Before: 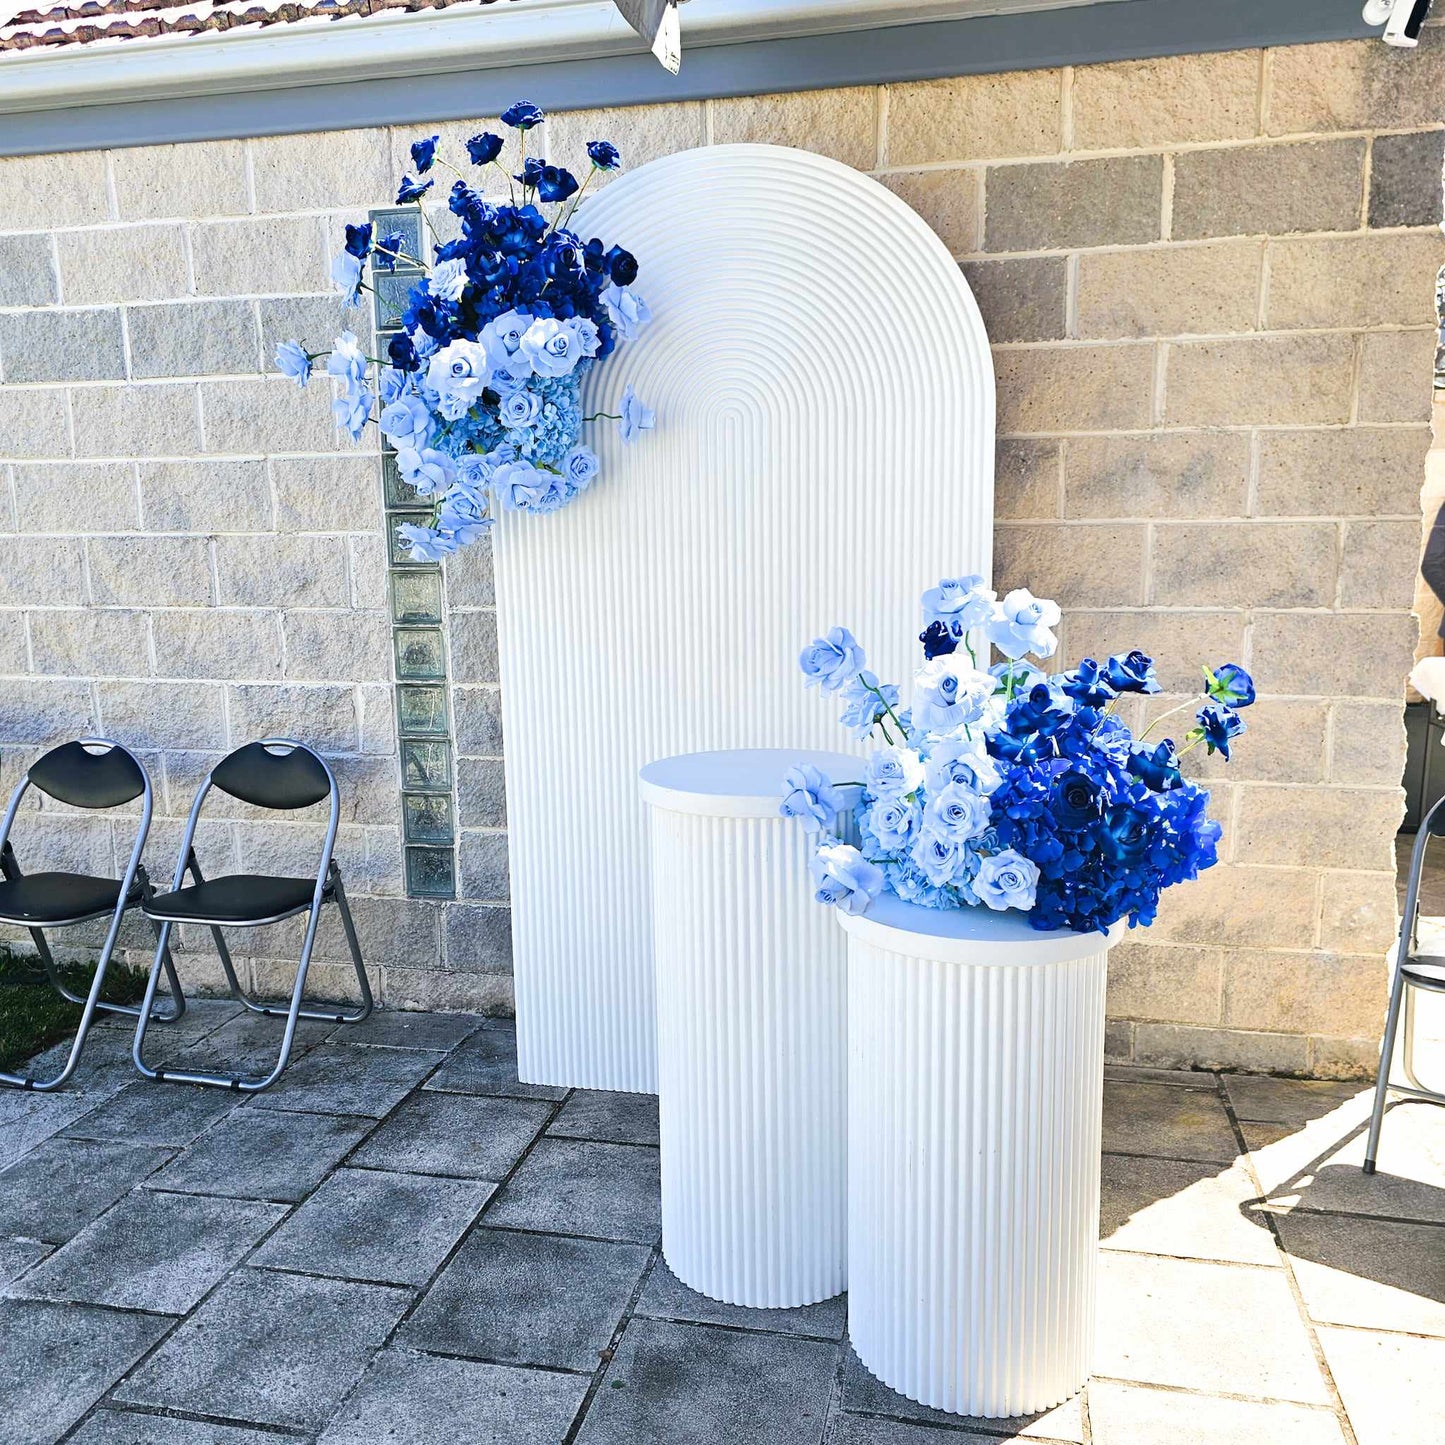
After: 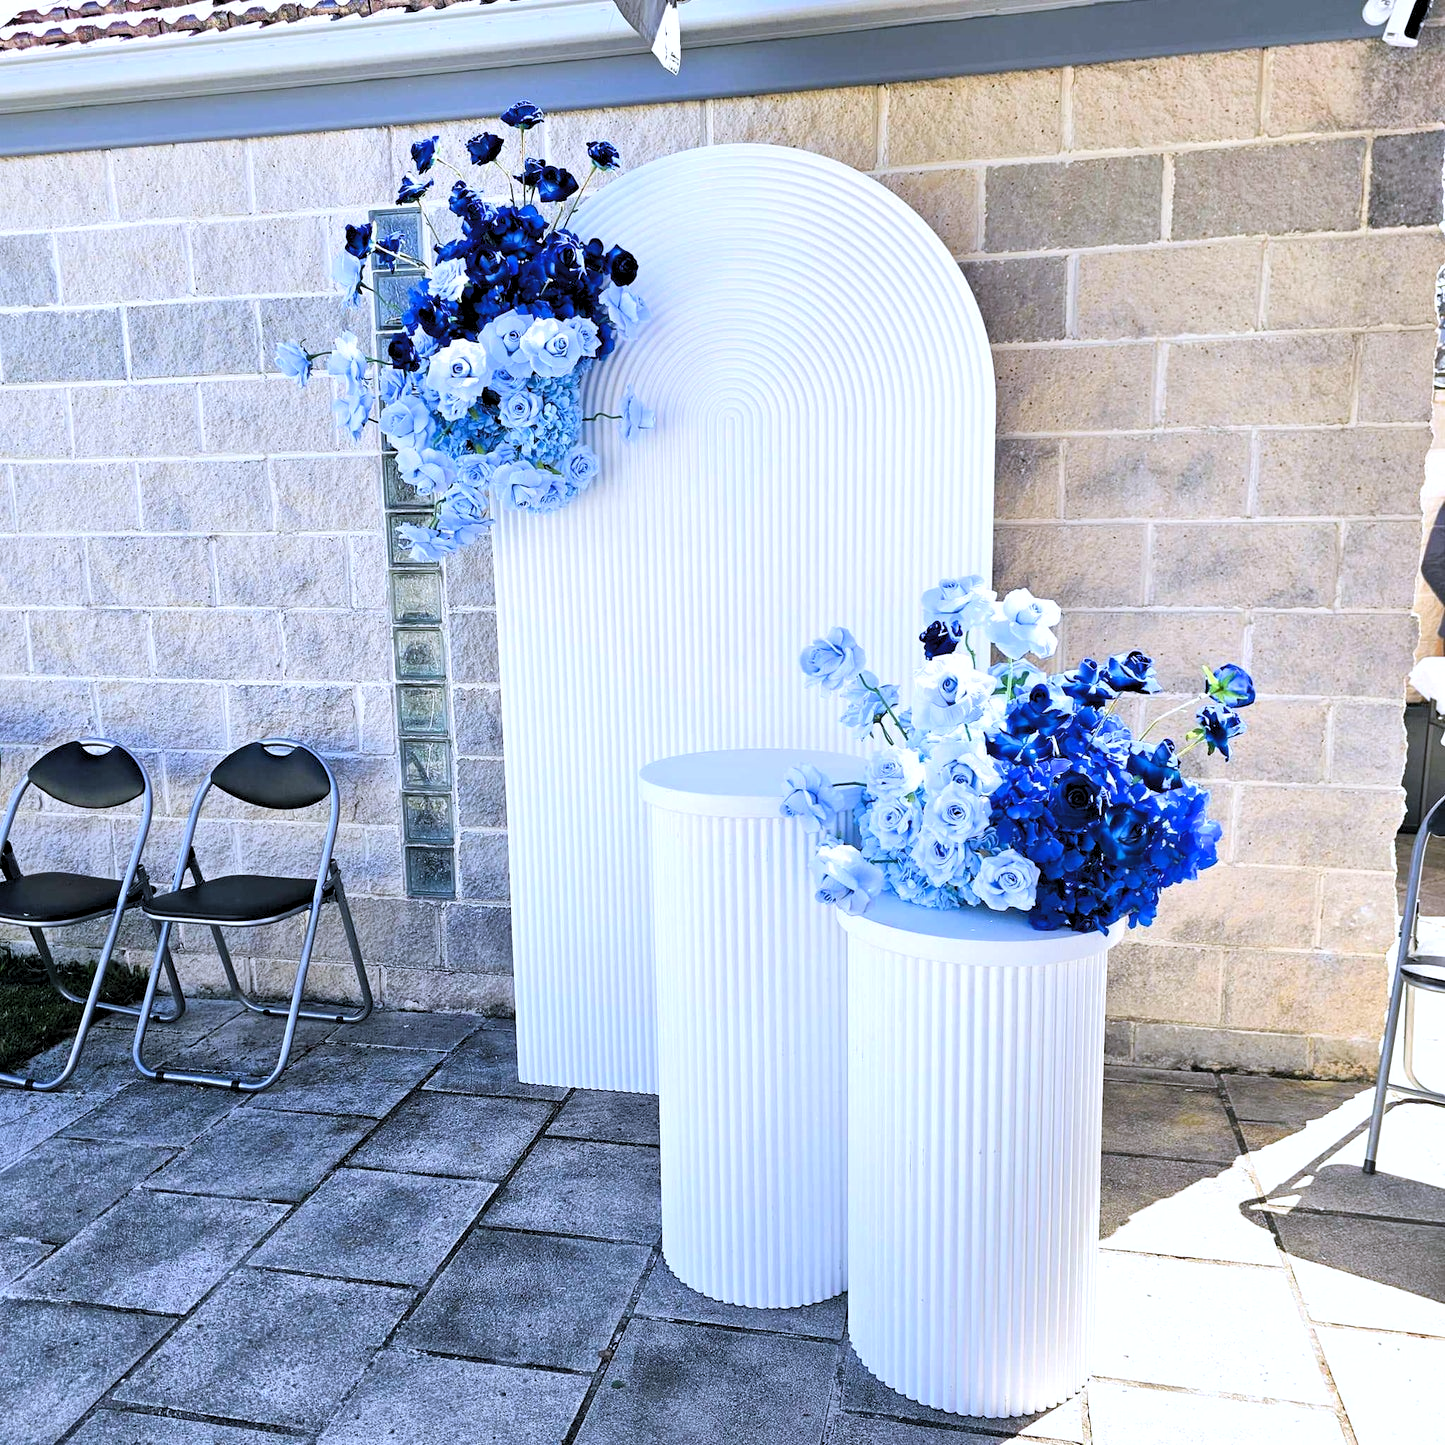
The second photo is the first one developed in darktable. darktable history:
white balance: red 0.967, blue 1.119, emerald 0.756
levels: levels [0.073, 0.497, 0.972]
